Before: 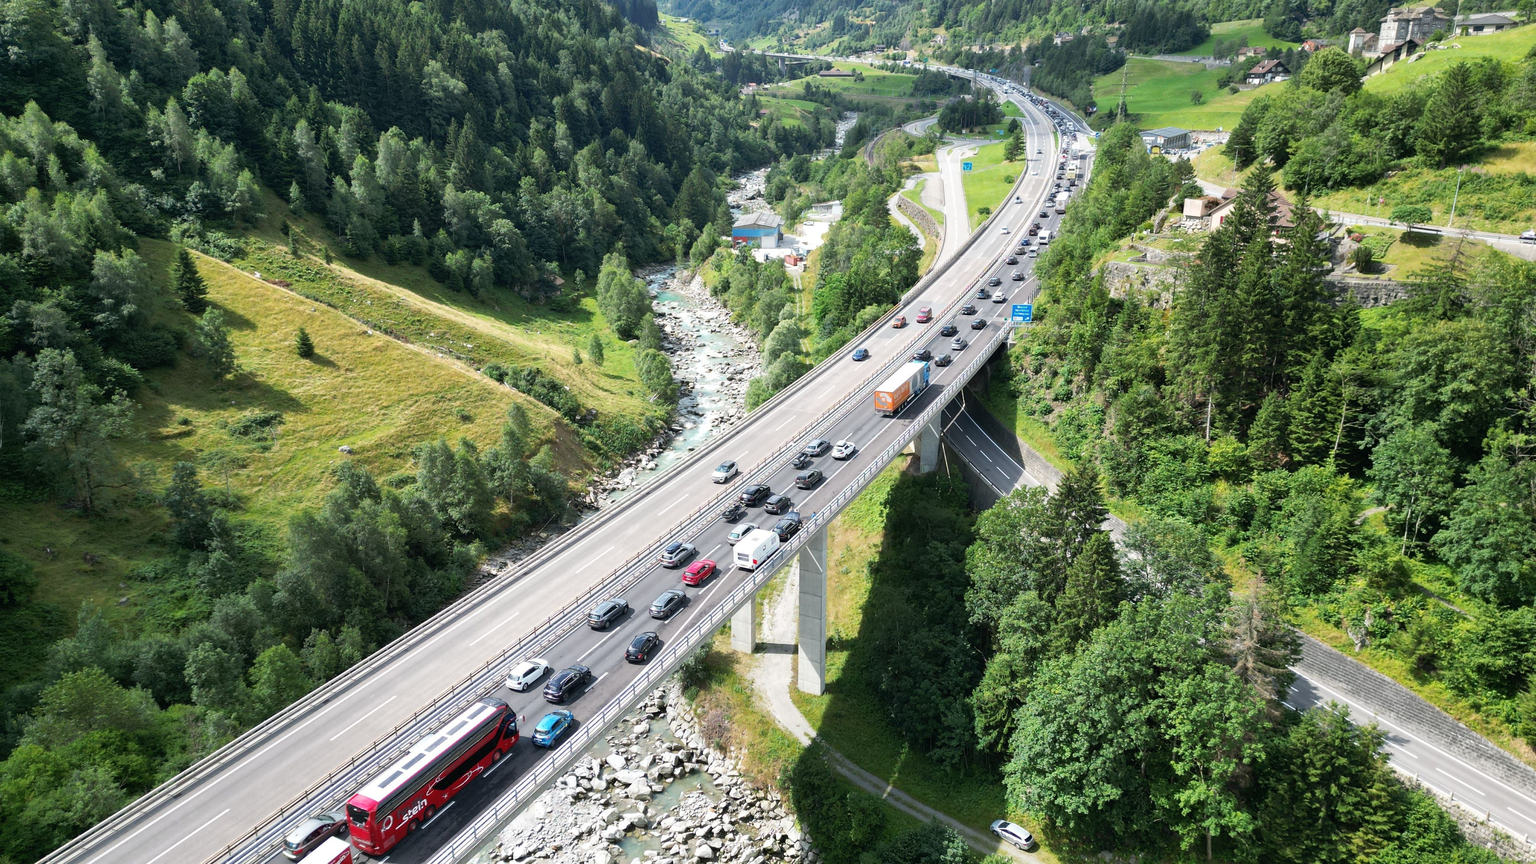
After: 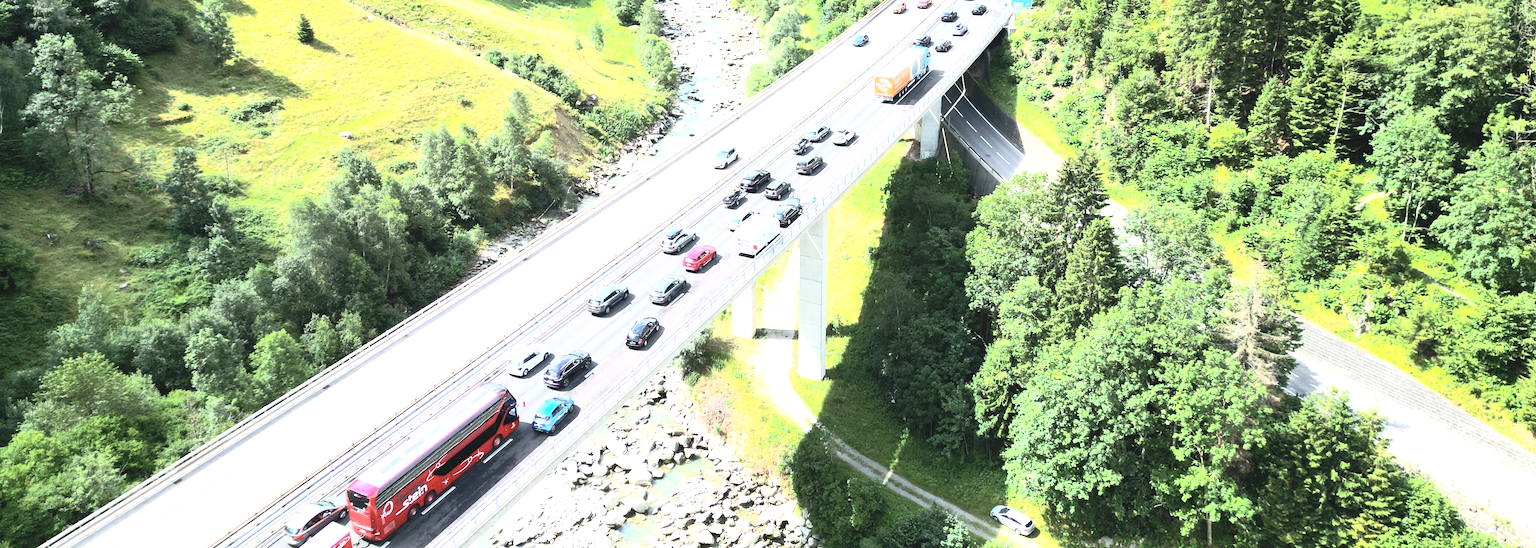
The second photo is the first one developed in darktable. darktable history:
contrast brightness saturation: contrast 0.39, brightness 0.53
crop and rotate: top 36.435%
tone equalizer: -8 EV -0.417 EV, -7 EV -0.389 EV, -6 EV -0.333 EV, -5 EV -0.222 EV, -3 EV 0.222 EV, -2 EV 0.333 EV, -1 EV 0.389 EV, +0 EV 0.417 EV, edges refinement/feathering 500, mask exposure compensation -1.57 EV, preserve details no
exposure: black level correction 0, exposure 0.7 EV, compensate exposure bias true, compensate highlight preservation false
